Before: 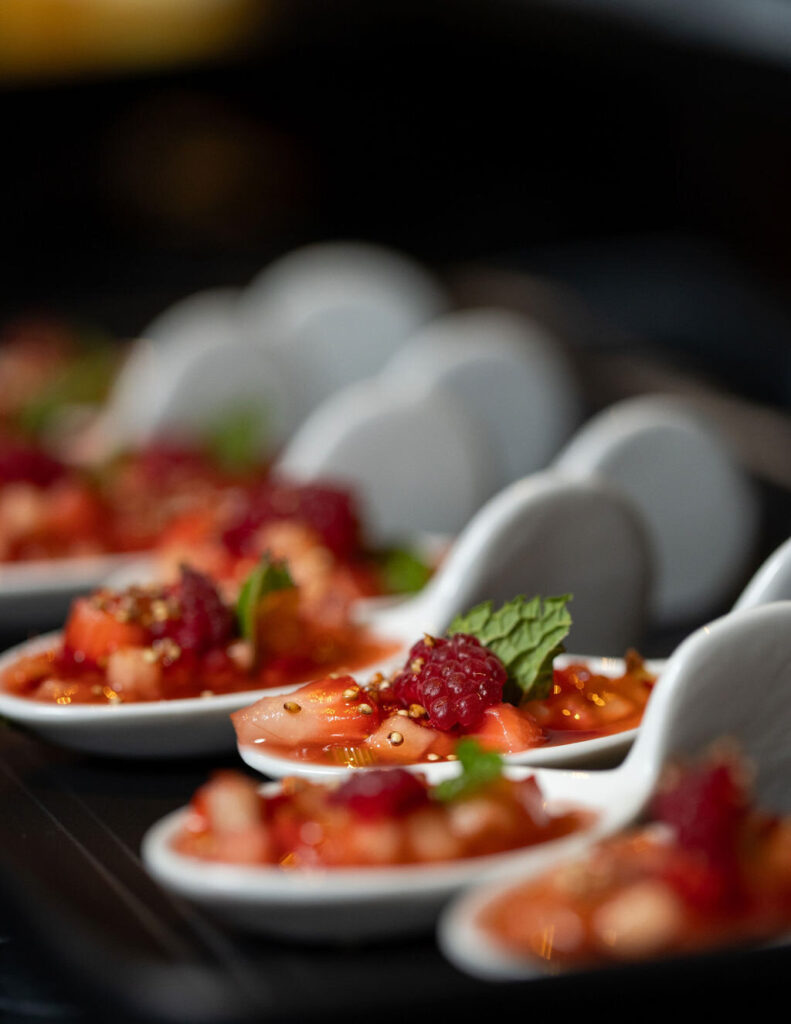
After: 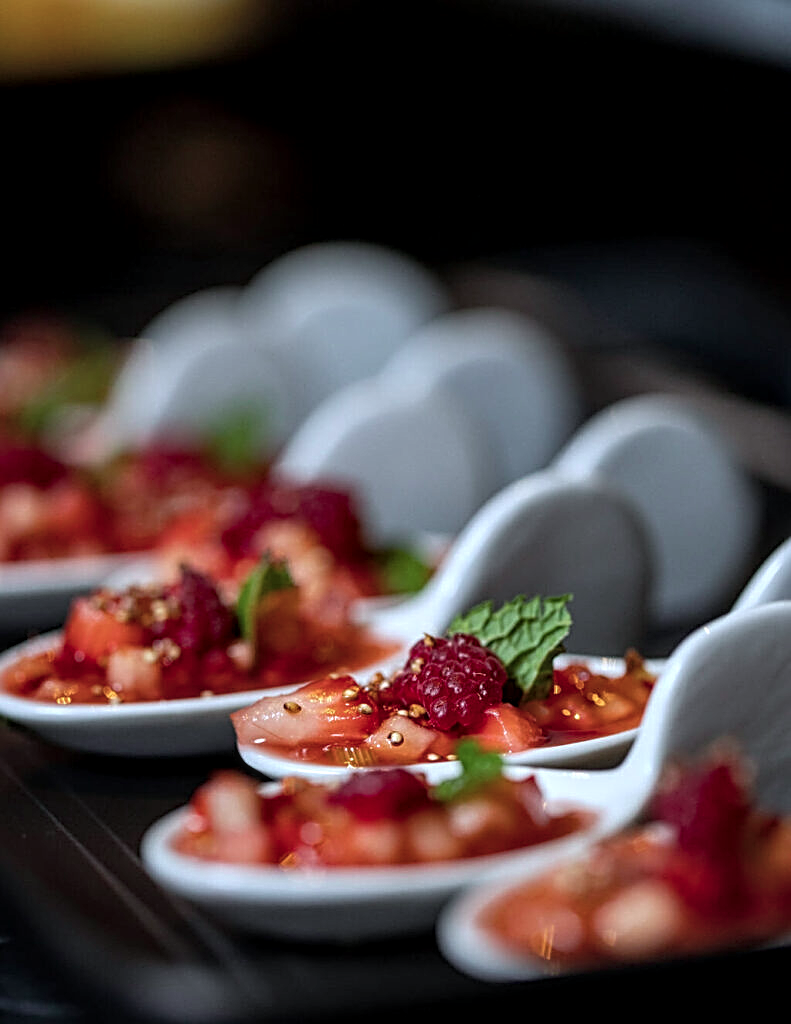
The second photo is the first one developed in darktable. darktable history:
white balance: red 0.926, green 1.003, blue 1.133
local contrast: detail 130%
tone equalizer: on, module defaults
shadows and highlights: shadows 19.13, highlights -83.41, soften with gaussian
color contrast: blue-yellow contrast 0.7
color balance rgb: perceptual saturation grading › global saturation 20%, global vibrance 10%
sharpen: radius 2.584, amount 0.688
